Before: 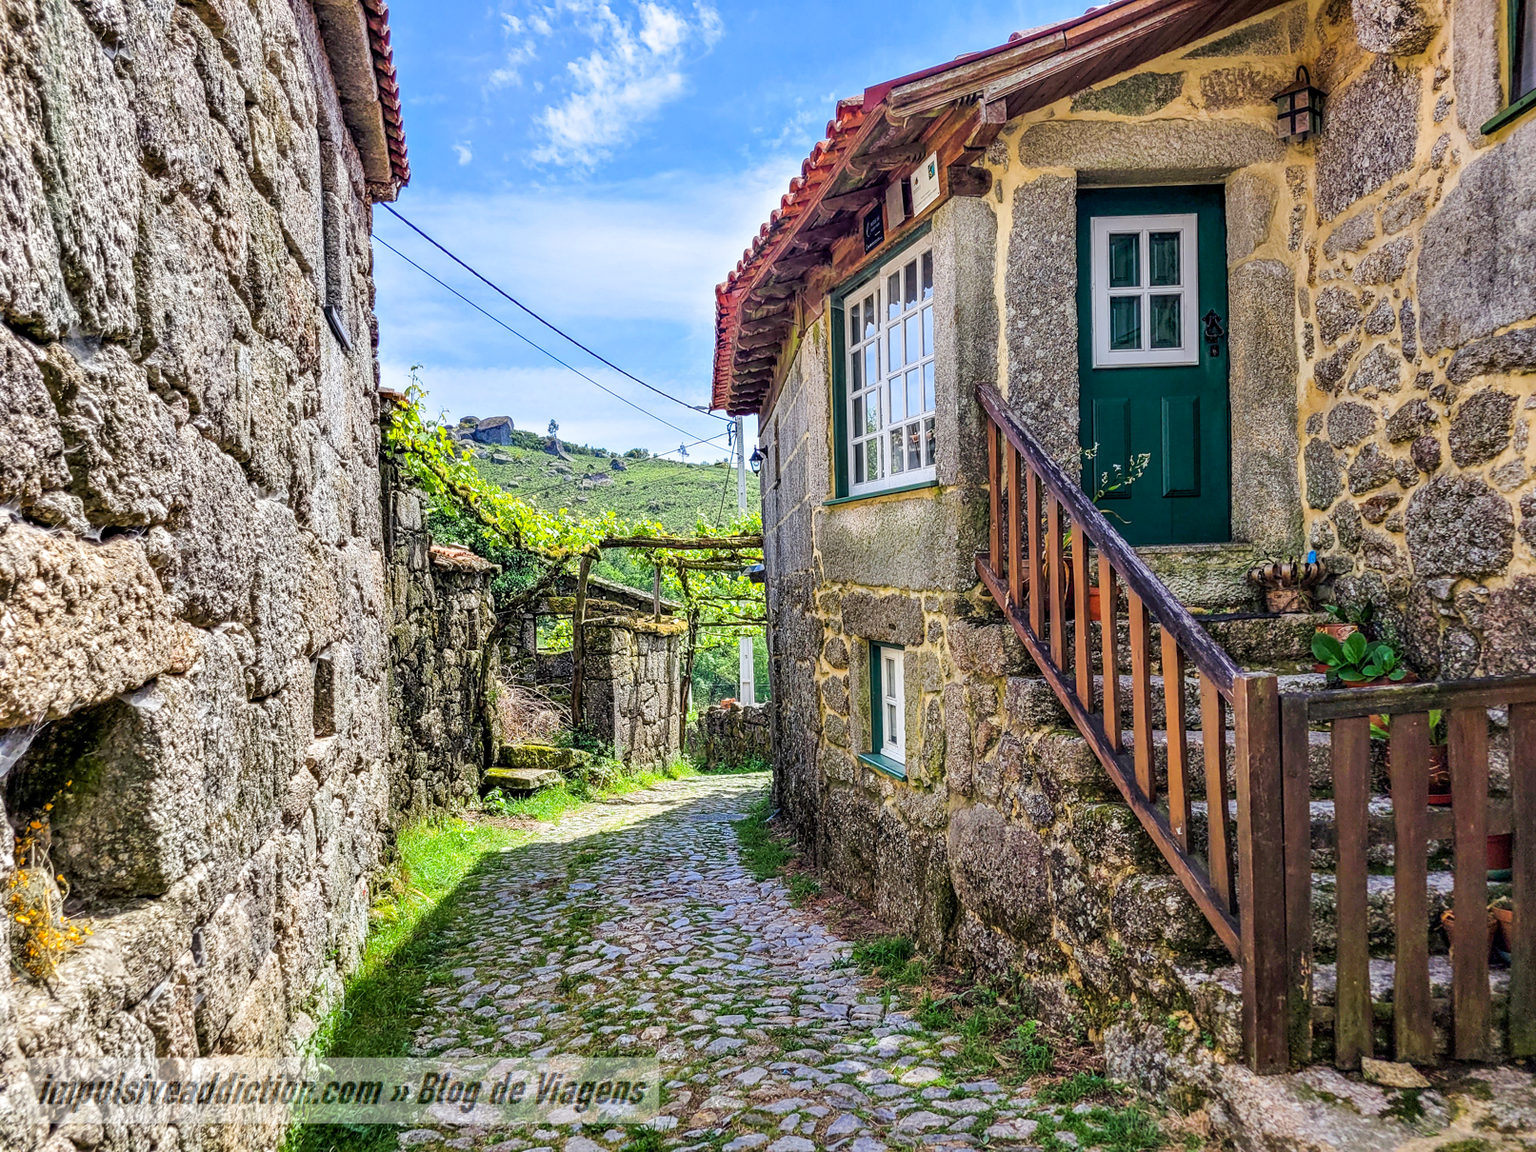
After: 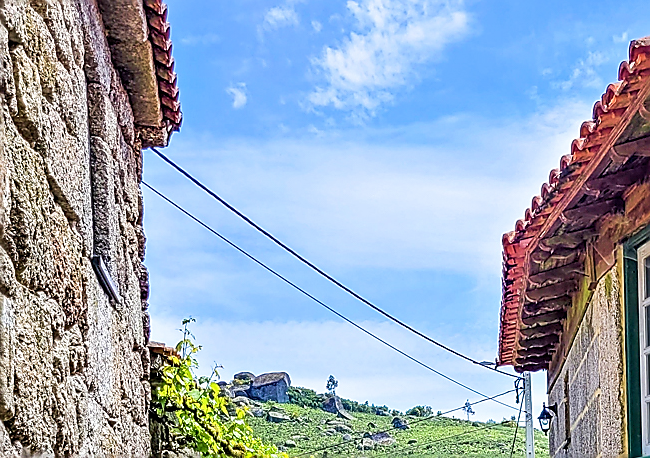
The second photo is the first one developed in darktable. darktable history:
velvia: strength 29.15%
crop: left 15.481%, top 5.43%, right 44.217%, bottom 56.716%
sharpen: radius 1.393, amount 1.238, threshold 0.762
